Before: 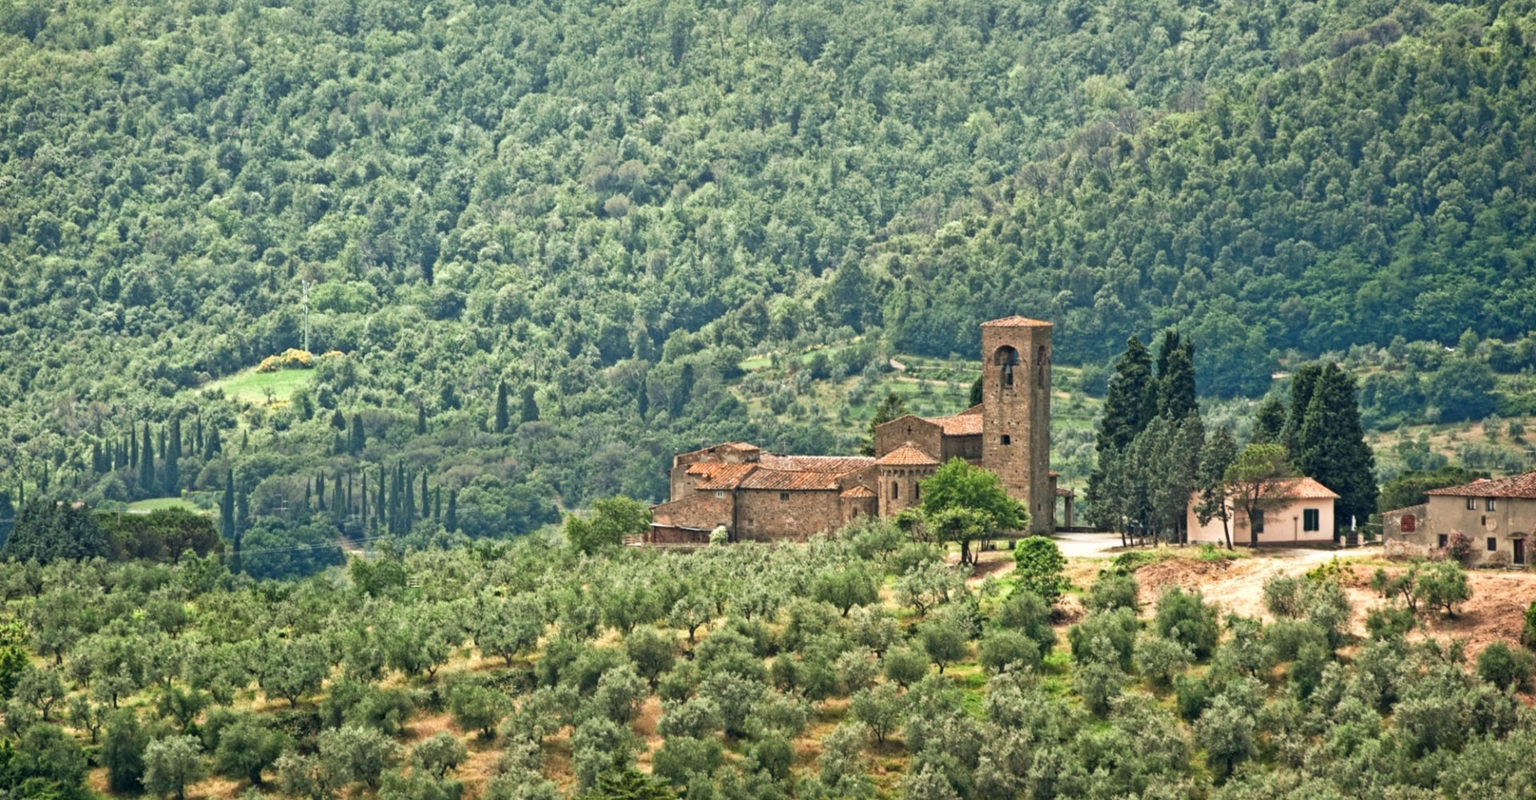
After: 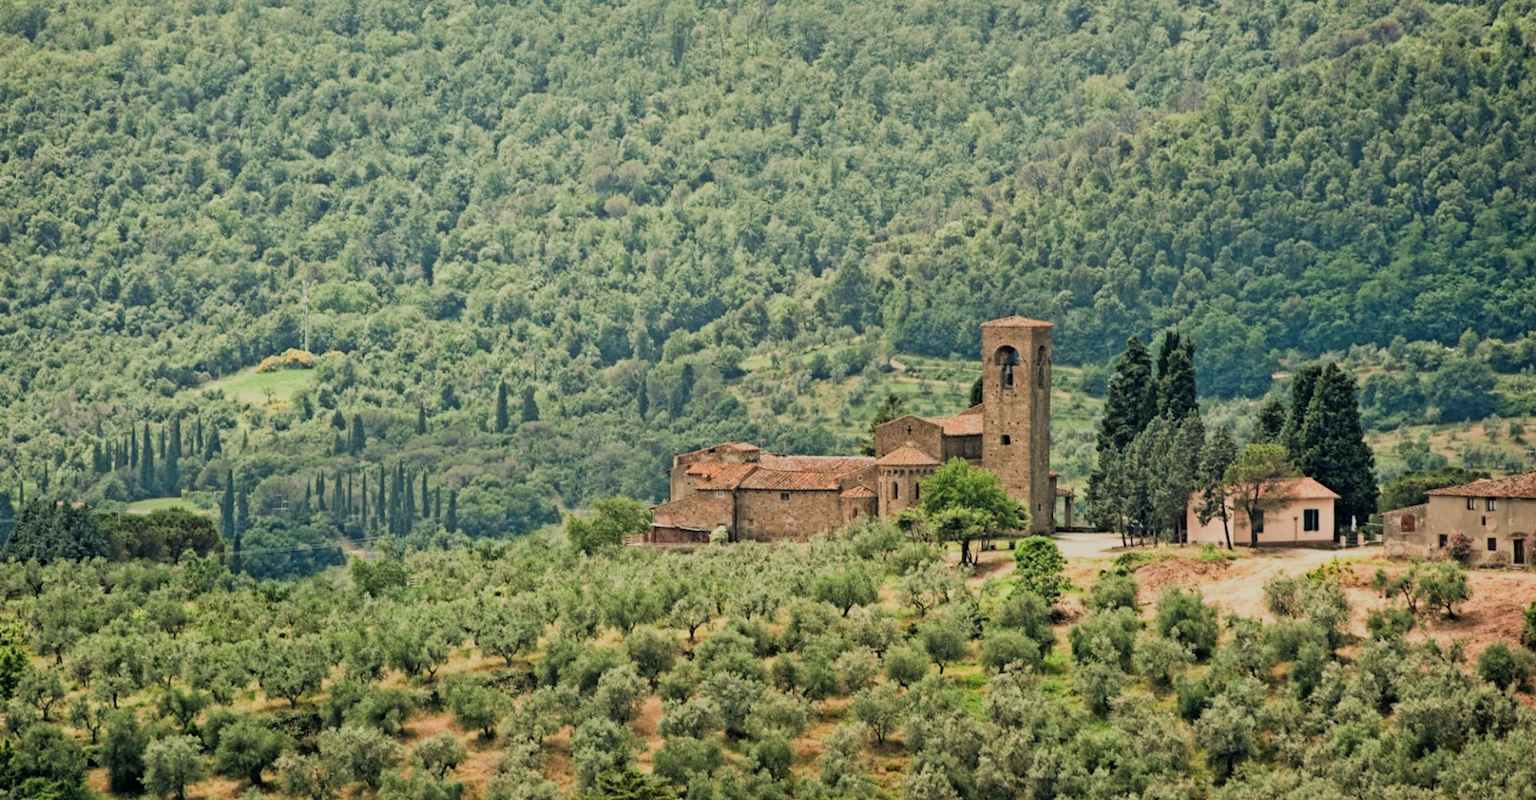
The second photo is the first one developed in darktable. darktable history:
white balance: red 1.045, blue 0.932
filmic rgb: black relative exposure -6.98 EV, white relative exposure 5.63 EV, hardness 2.86
